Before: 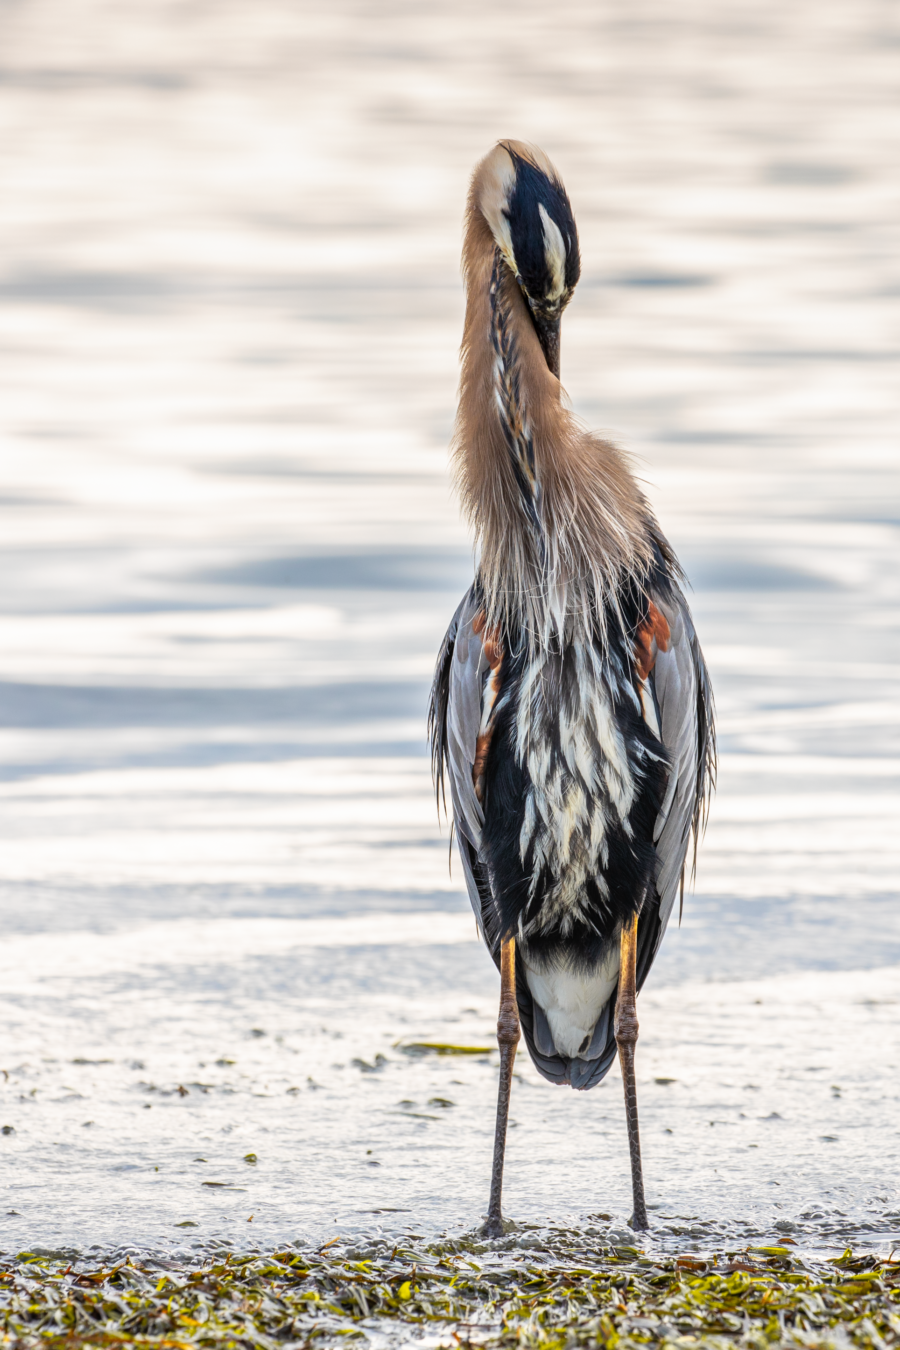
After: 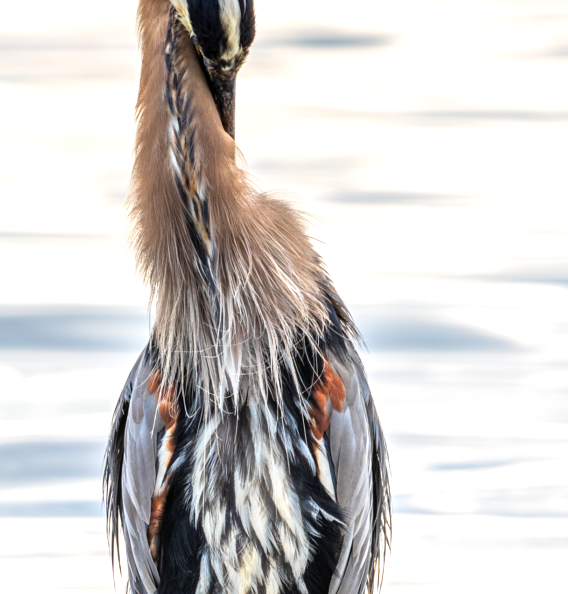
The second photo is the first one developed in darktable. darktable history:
tone equalizer: -8 EV -0.419 EV, -7 EV -0.372 EV, -6 EV -0.305 EV, -5 EV -0.258 EV, -3 EV 0.228 EV, -2 EV 0.349 EV, -1 EV 0.378 EV, +0 EV 0.429 EV
crop: left 36.177%, top 17.847%, right 0.649%, bottom 38.124%
